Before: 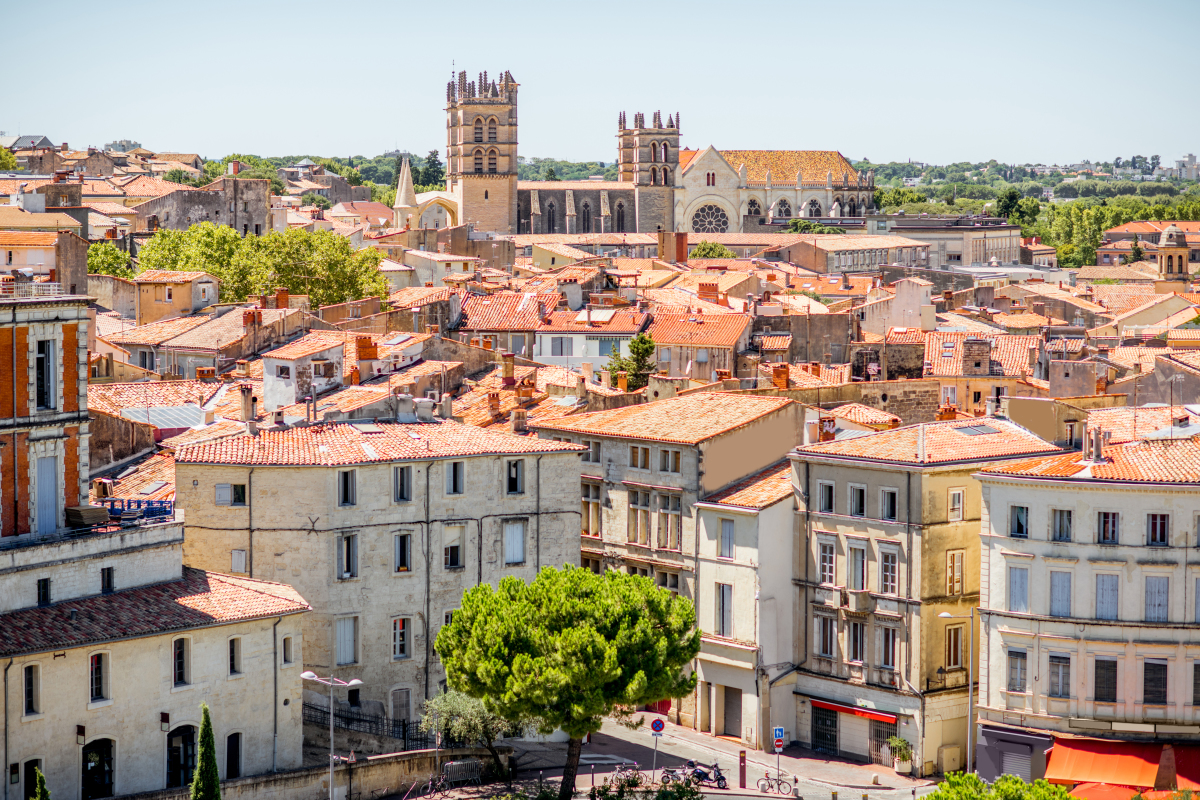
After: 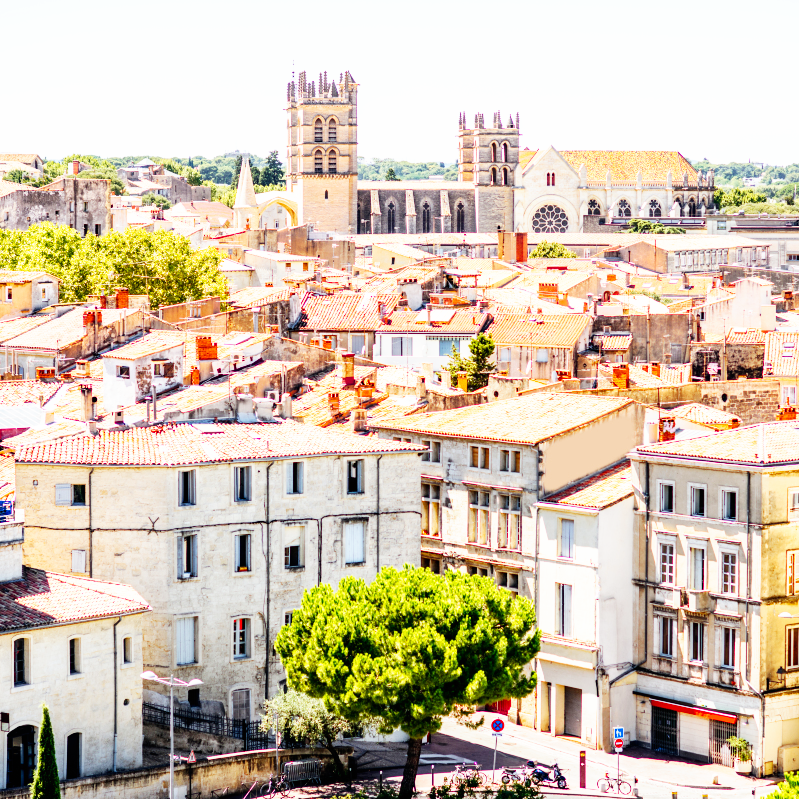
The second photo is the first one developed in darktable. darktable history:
base curve: curves: ch0 [(0, 0) (0.007, 0.004) (0.027, 0.03) (0.046, 0.07) (0.207, 0.54) (0.442, 0.872) (0.673, 0.972) (1, 1)], preserve colors none
crop and rotate: left 13.342%, right 19.991%
